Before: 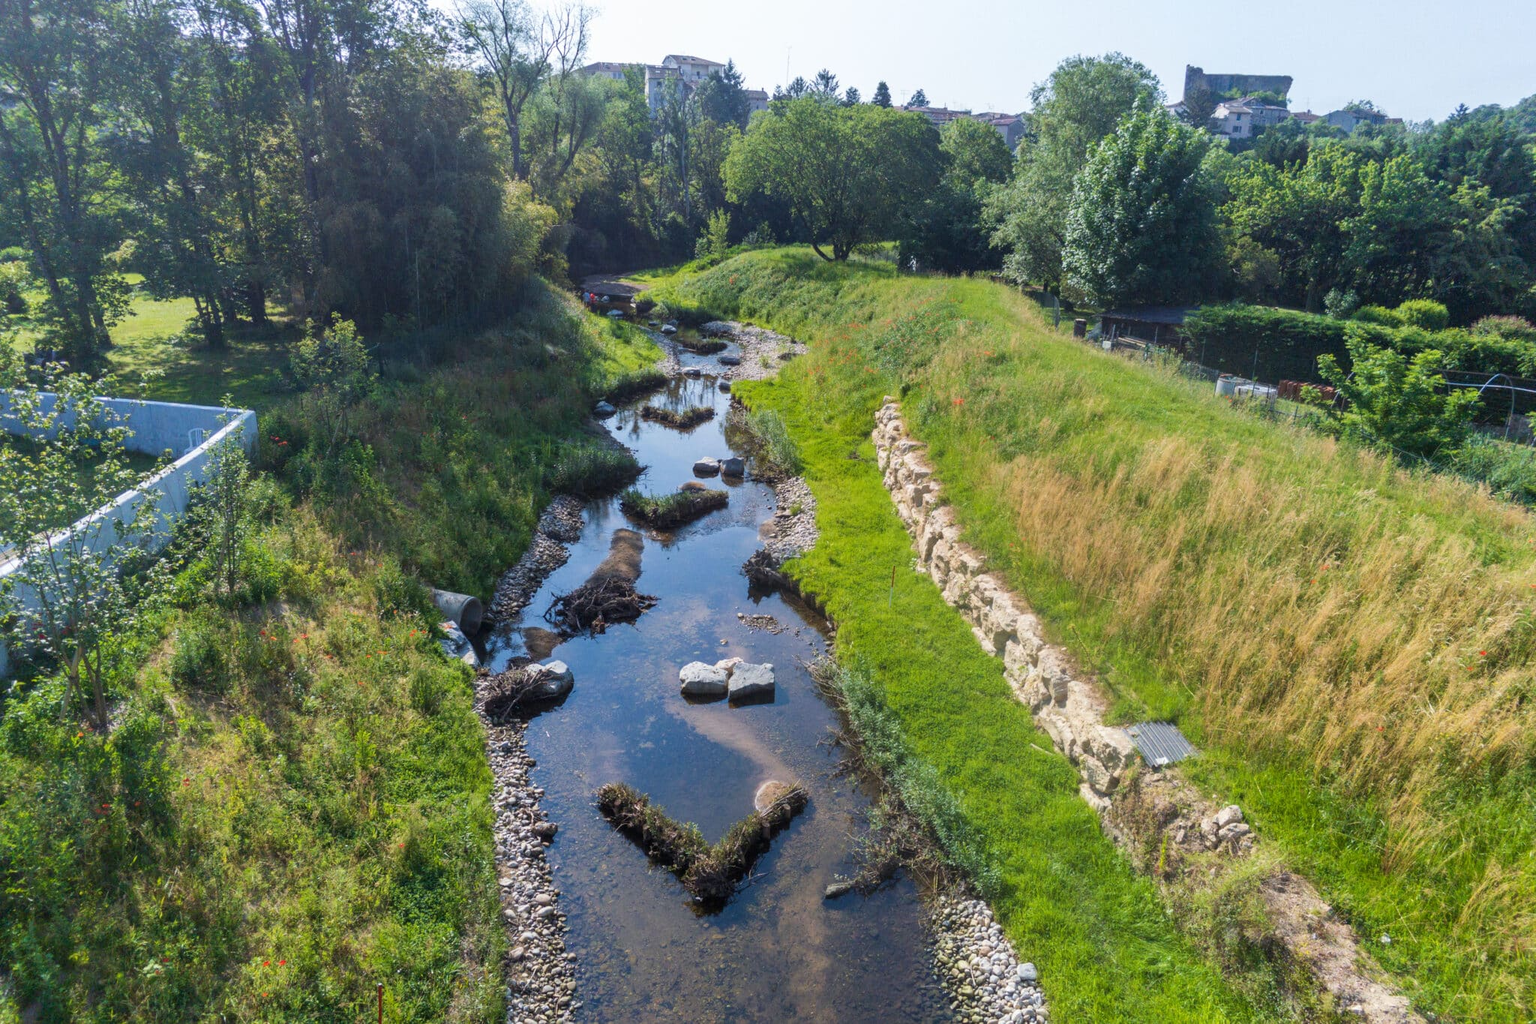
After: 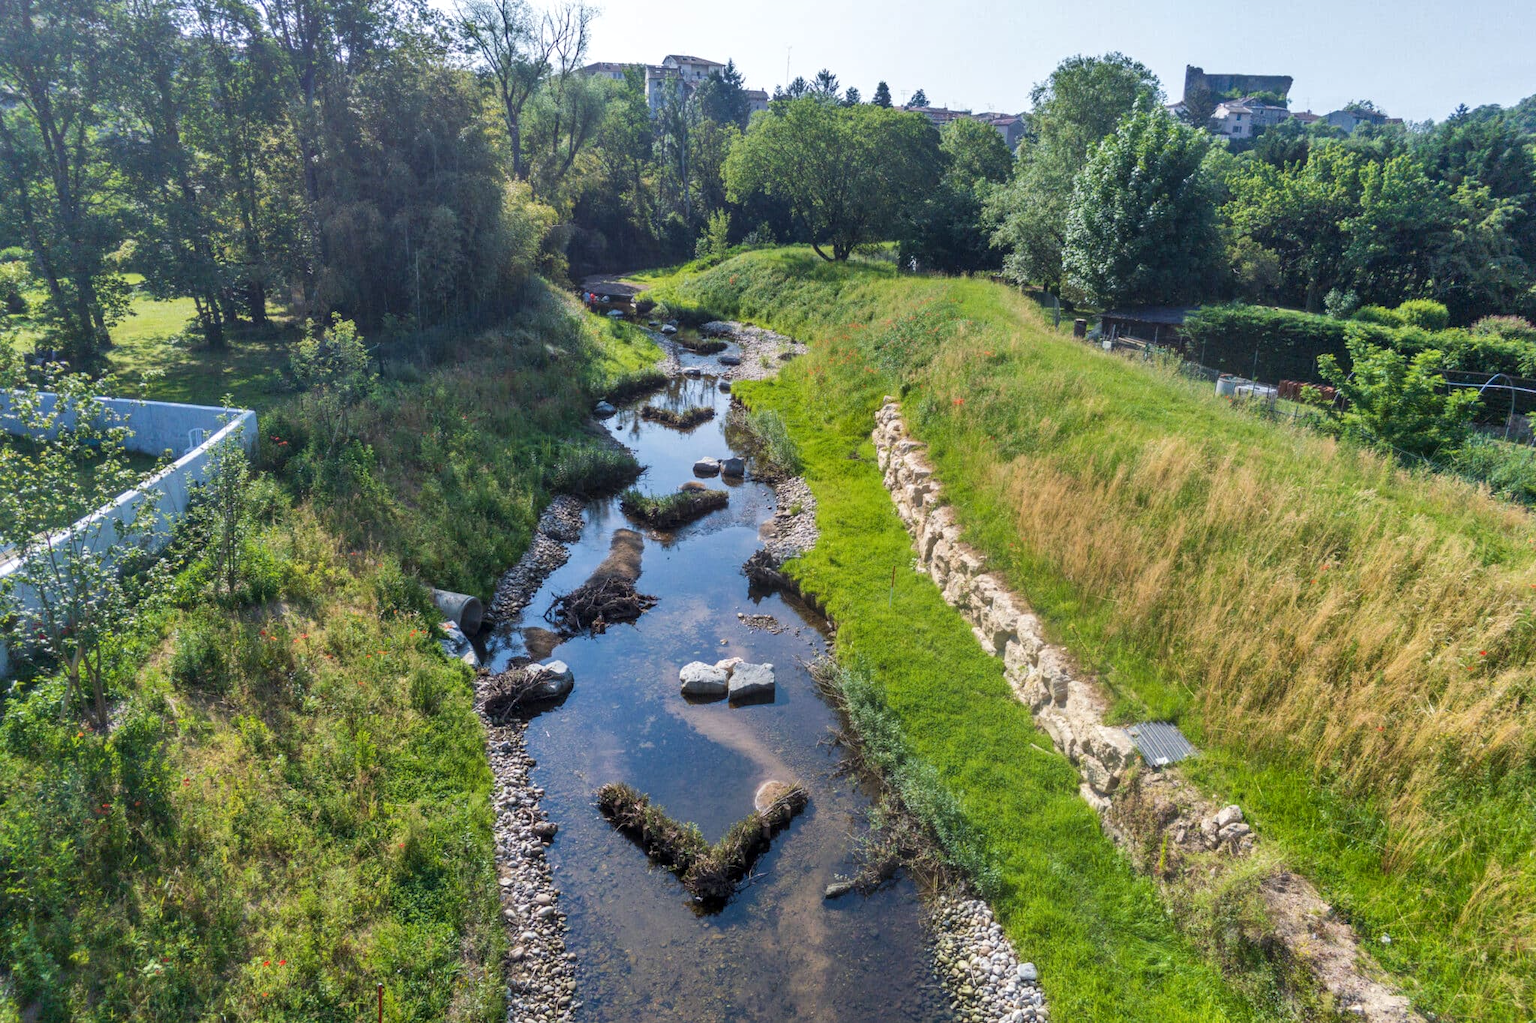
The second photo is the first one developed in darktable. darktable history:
shadows and highlights: low approximation 0.01, soften with gaussian
local contrast: highlights 105%, shadows 99%, detail 119%, midtone range 0.2
exposure: compensate highlight preservation false
